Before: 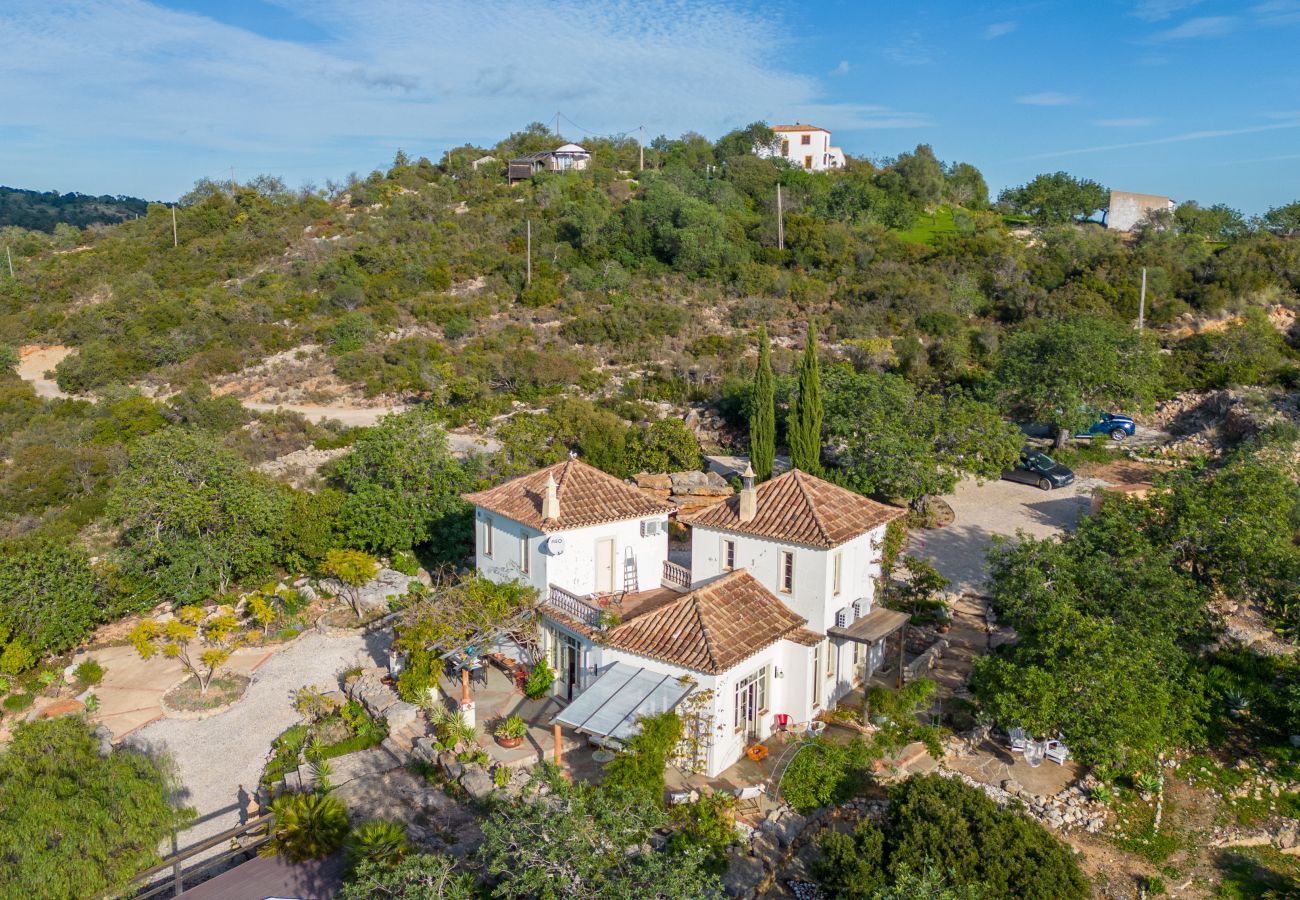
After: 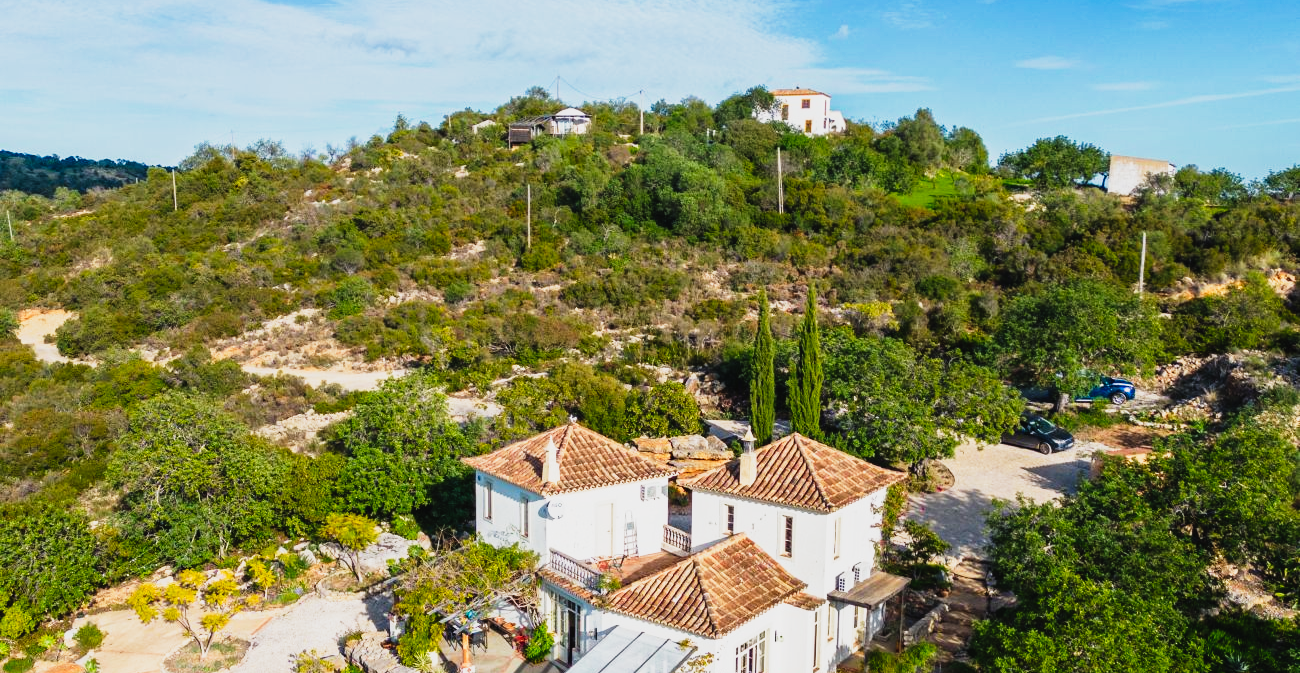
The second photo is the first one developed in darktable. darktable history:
tone curve: curves: ch0 [(0, 0.023) (0.132, 0.075) (0.256, 0.2) (0.463, 0.494) (0.699, 0.816) (0.813, 0.898) (1, 0.943)]; ch1 [(0, 0) (0.32, 0.306) (0.441, 0.41) (0.476, 0.466) (0.498, 0.5) (0.518, 0.519) (0.546, 0.571) (0.604, 0.651) (0.733, 0.817) (1, 1)]; ch2 [(0, 0) (0.312, 0.313) (0.431, 0.425) (0.483, 0.477) (0.503, 0.503) (0.526, 0.507) (0.564, 0.575) (0.614, 0.695) (0.713, 0.767) (0.985, 0.966)], preserve colors none
crop: top 4.092%, bottom 21.053%
